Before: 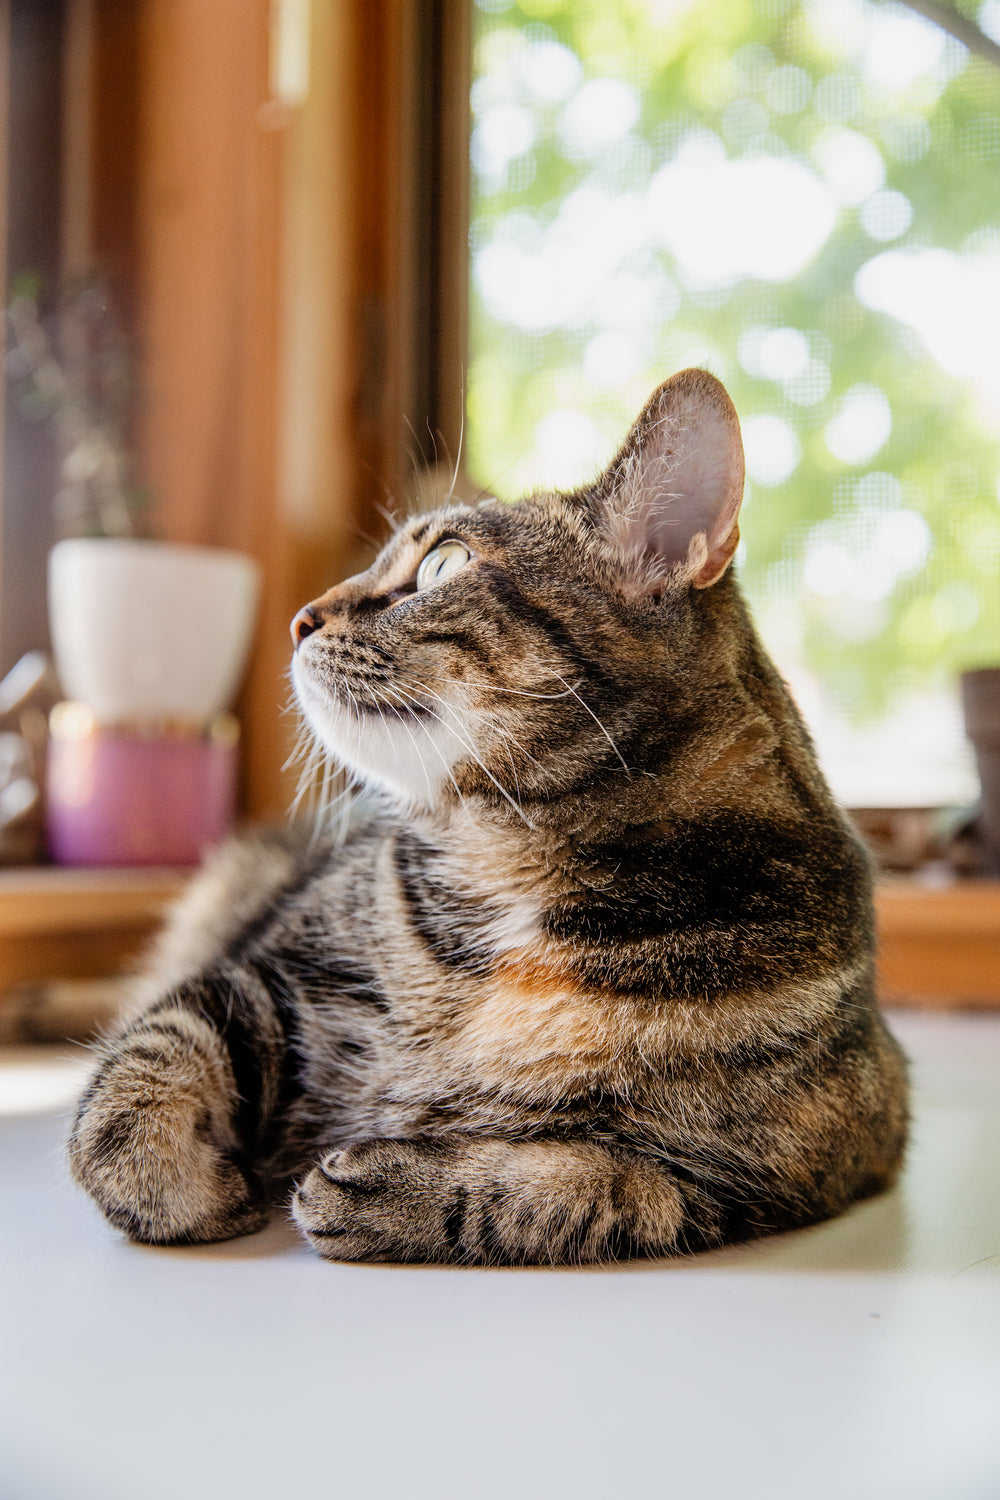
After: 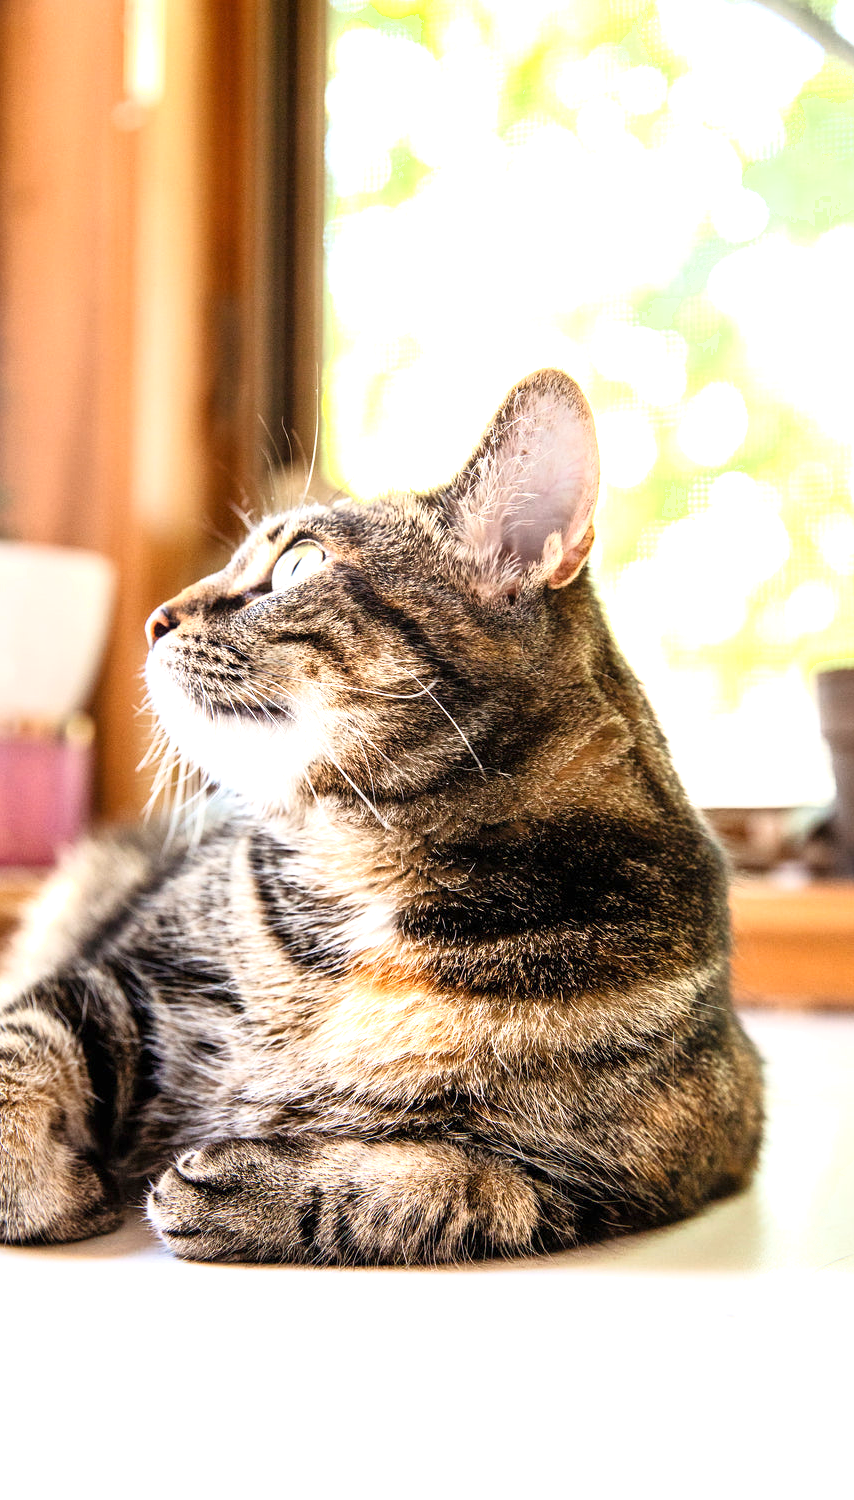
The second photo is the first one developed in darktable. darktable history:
crop and rotate: left 14.573%
exposure: exposure 0.947 EV, compensate exposure bias true, compensate highlight preservation false
shadows and highlights: shadows 1.65, highlights 41.68
